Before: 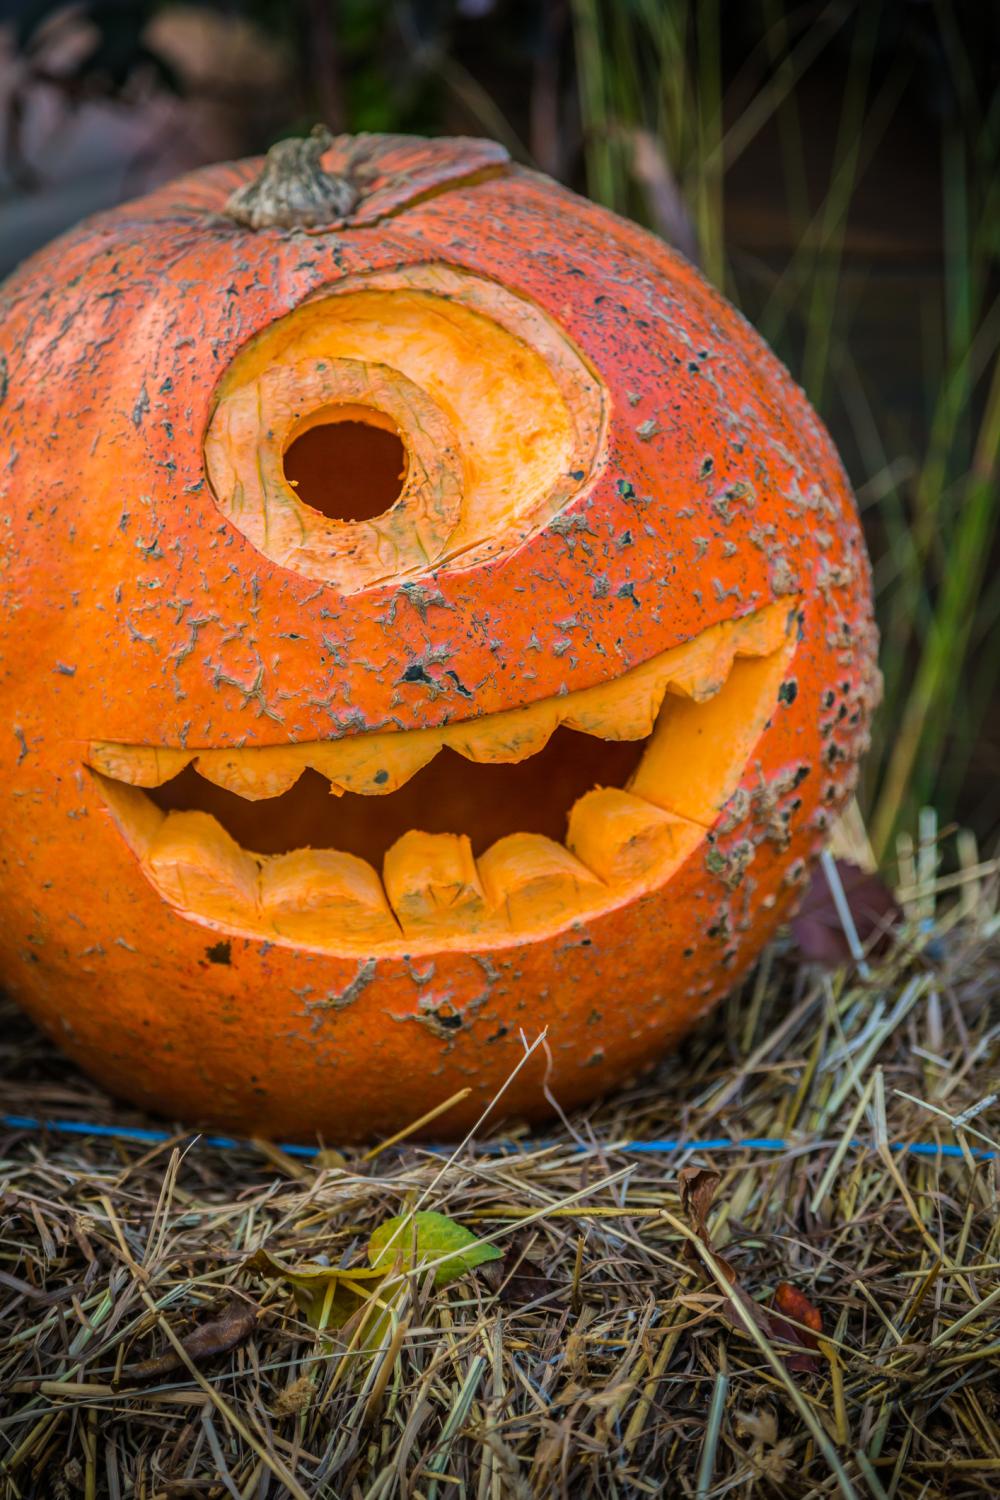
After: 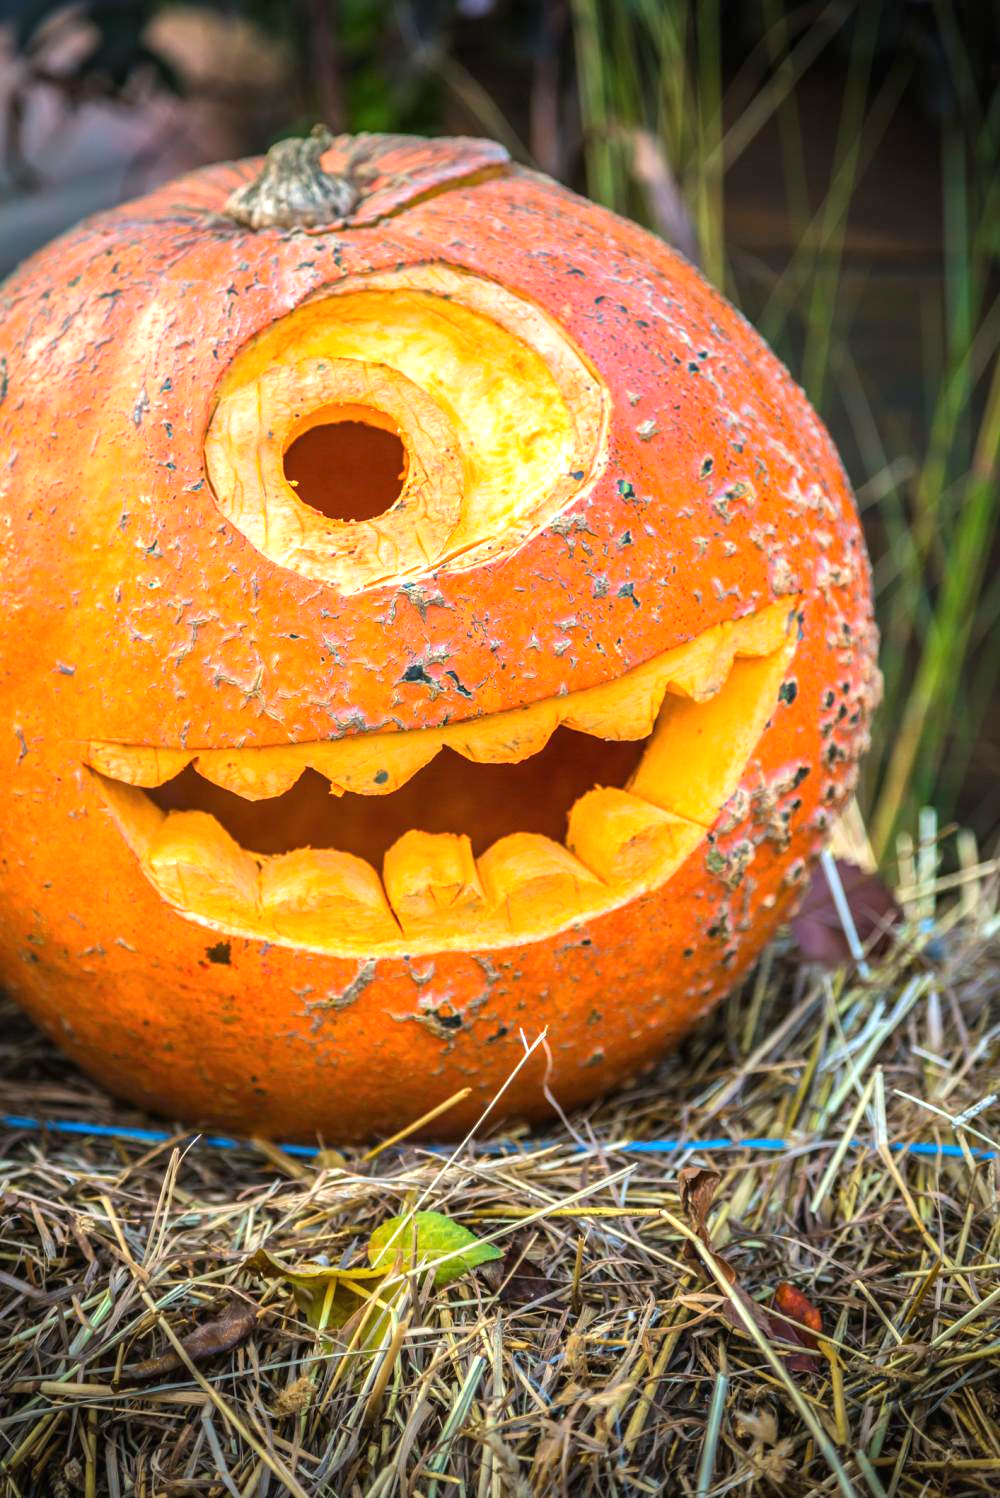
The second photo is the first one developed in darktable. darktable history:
exposure: black level correction 0, exposure 1.095 EV, compensate highlight preservation false
crop: bottom 0.069%
